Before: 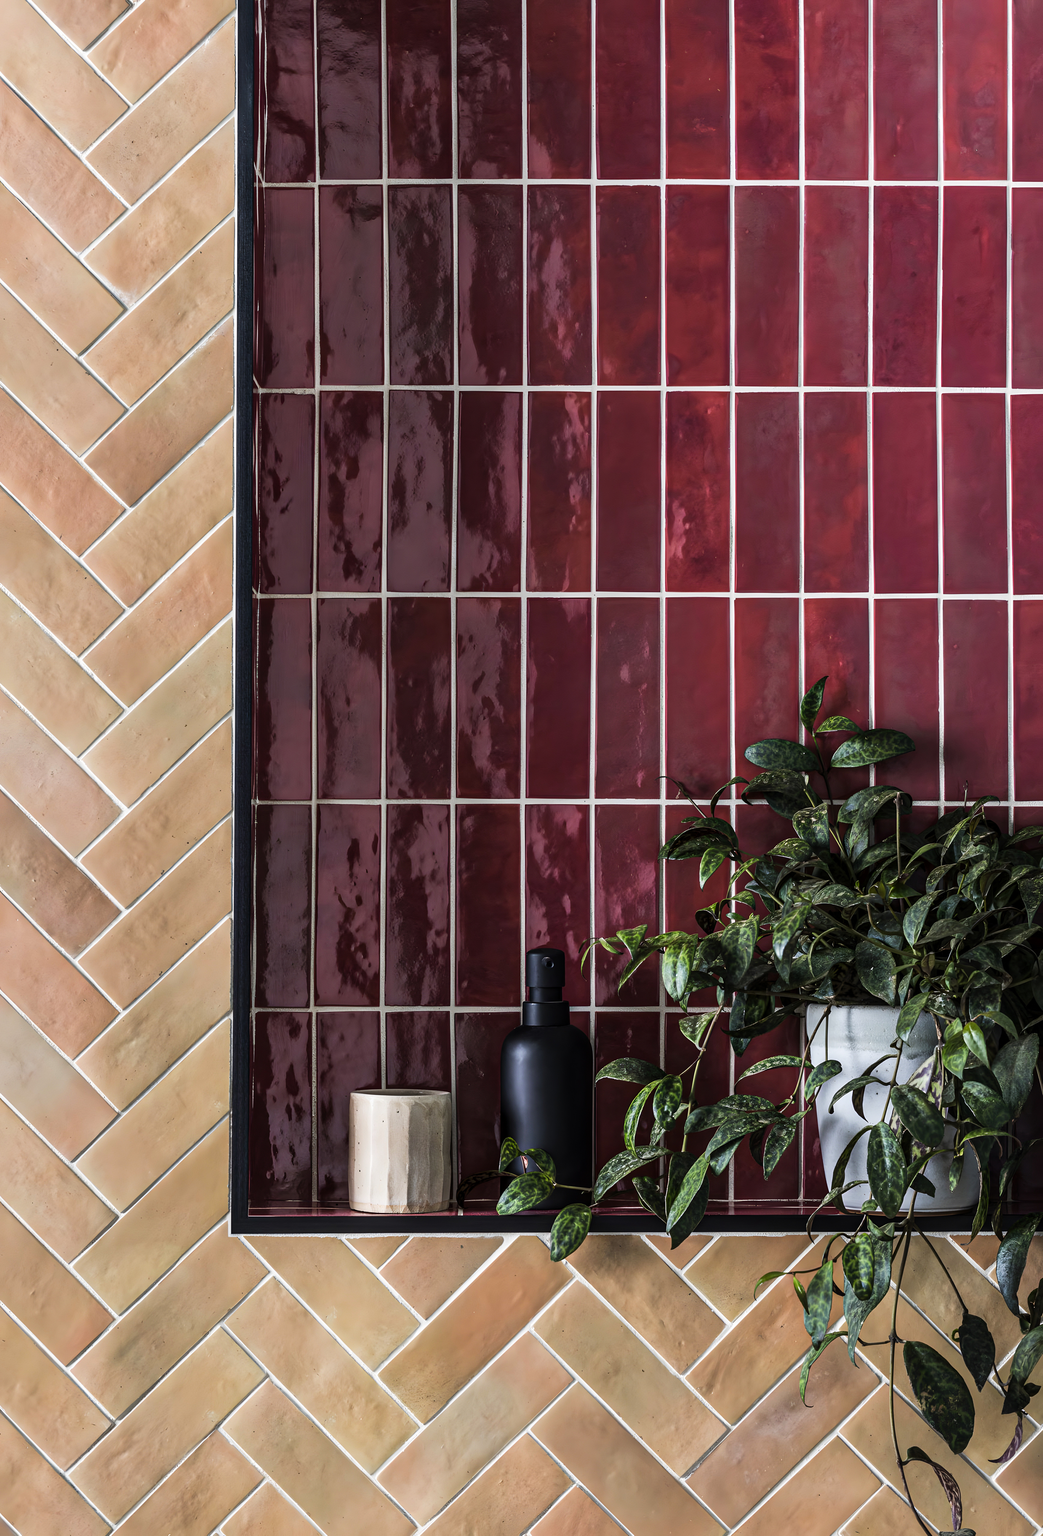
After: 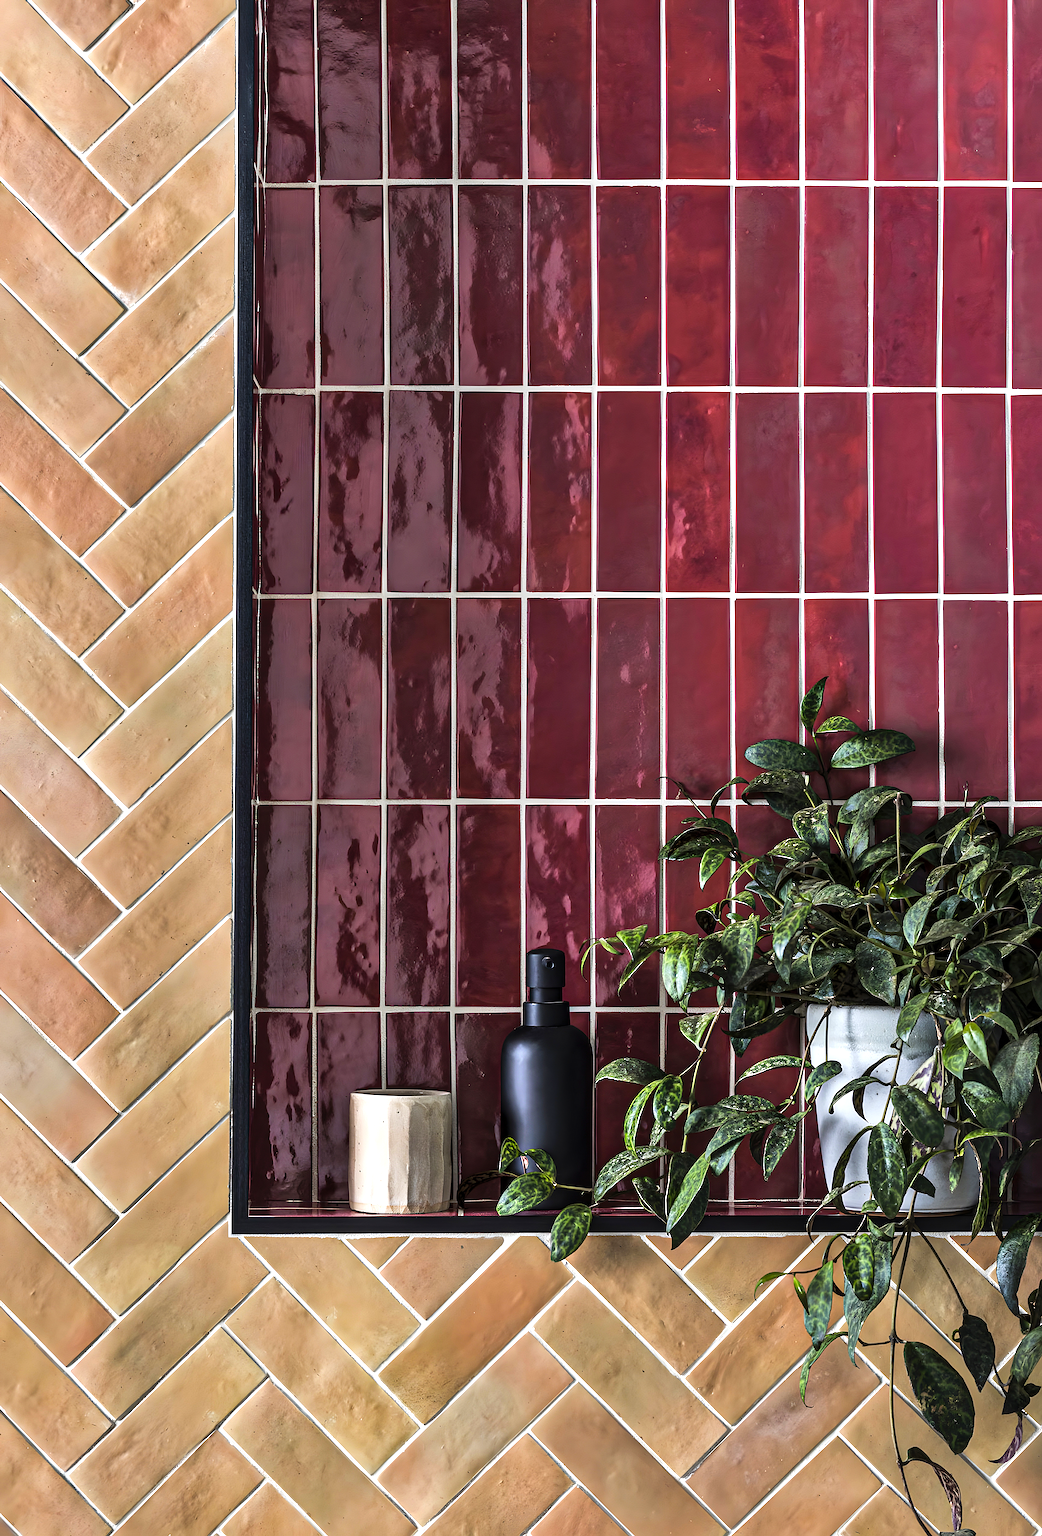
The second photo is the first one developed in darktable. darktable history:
sharpen: on, module defaults
shadows and highlights: soften with gaussian
color balance rgb: perceptual saturation grading › global saturation 0.078%, perceptual brilliance grading › global brilliance 11.342%, global vibrance 20%
